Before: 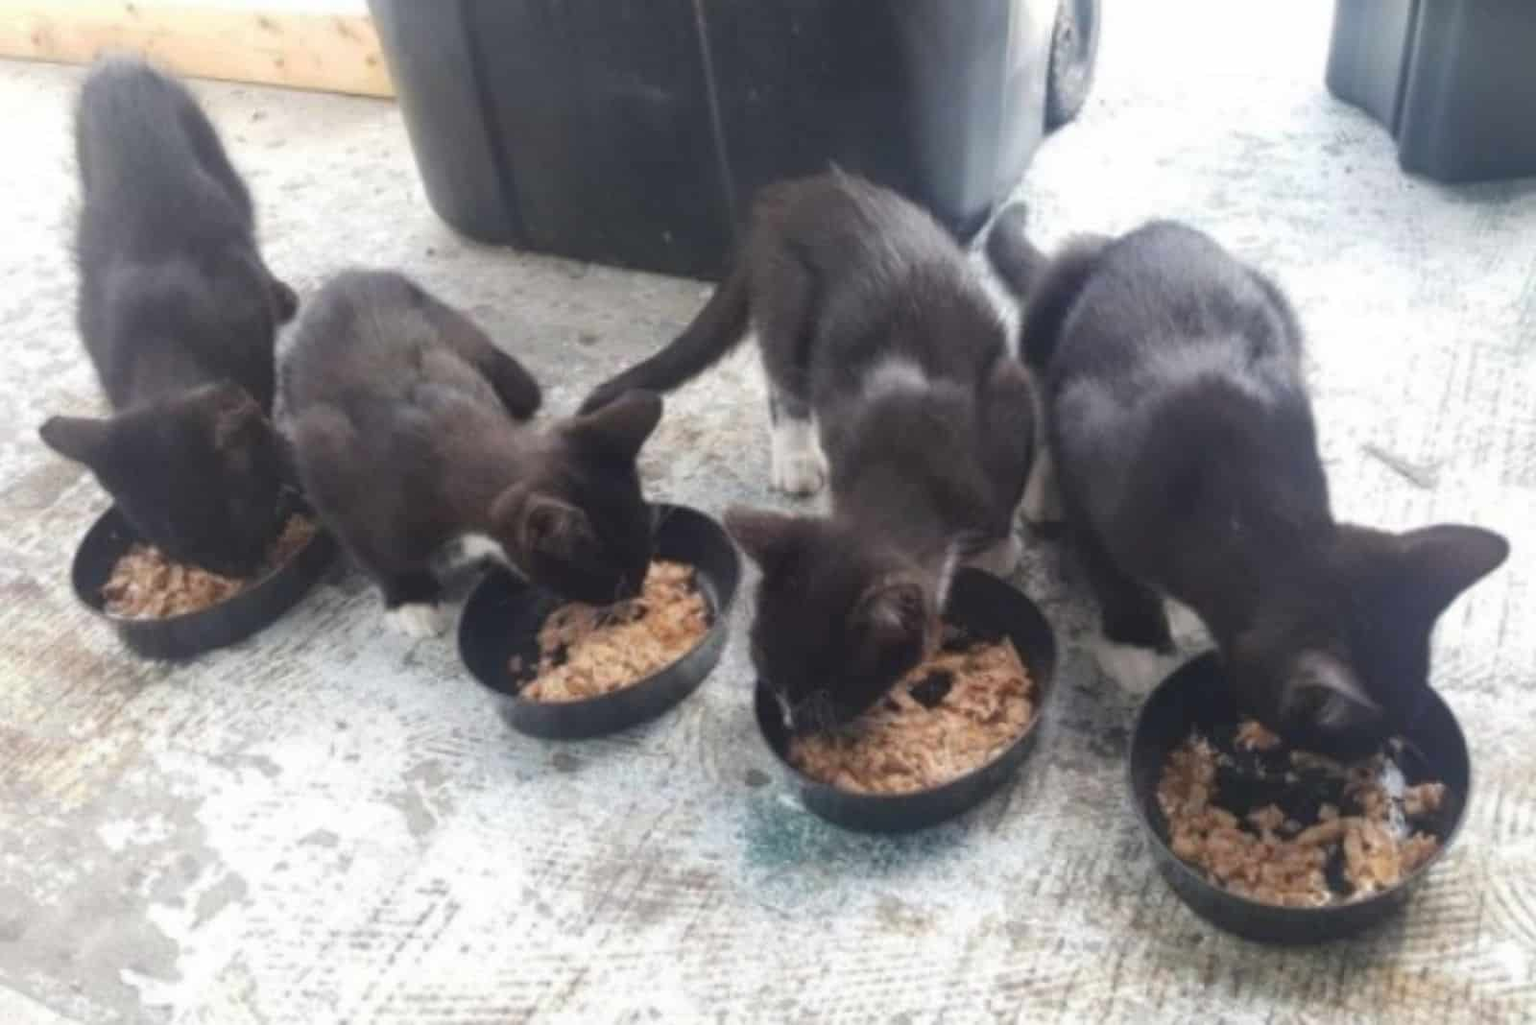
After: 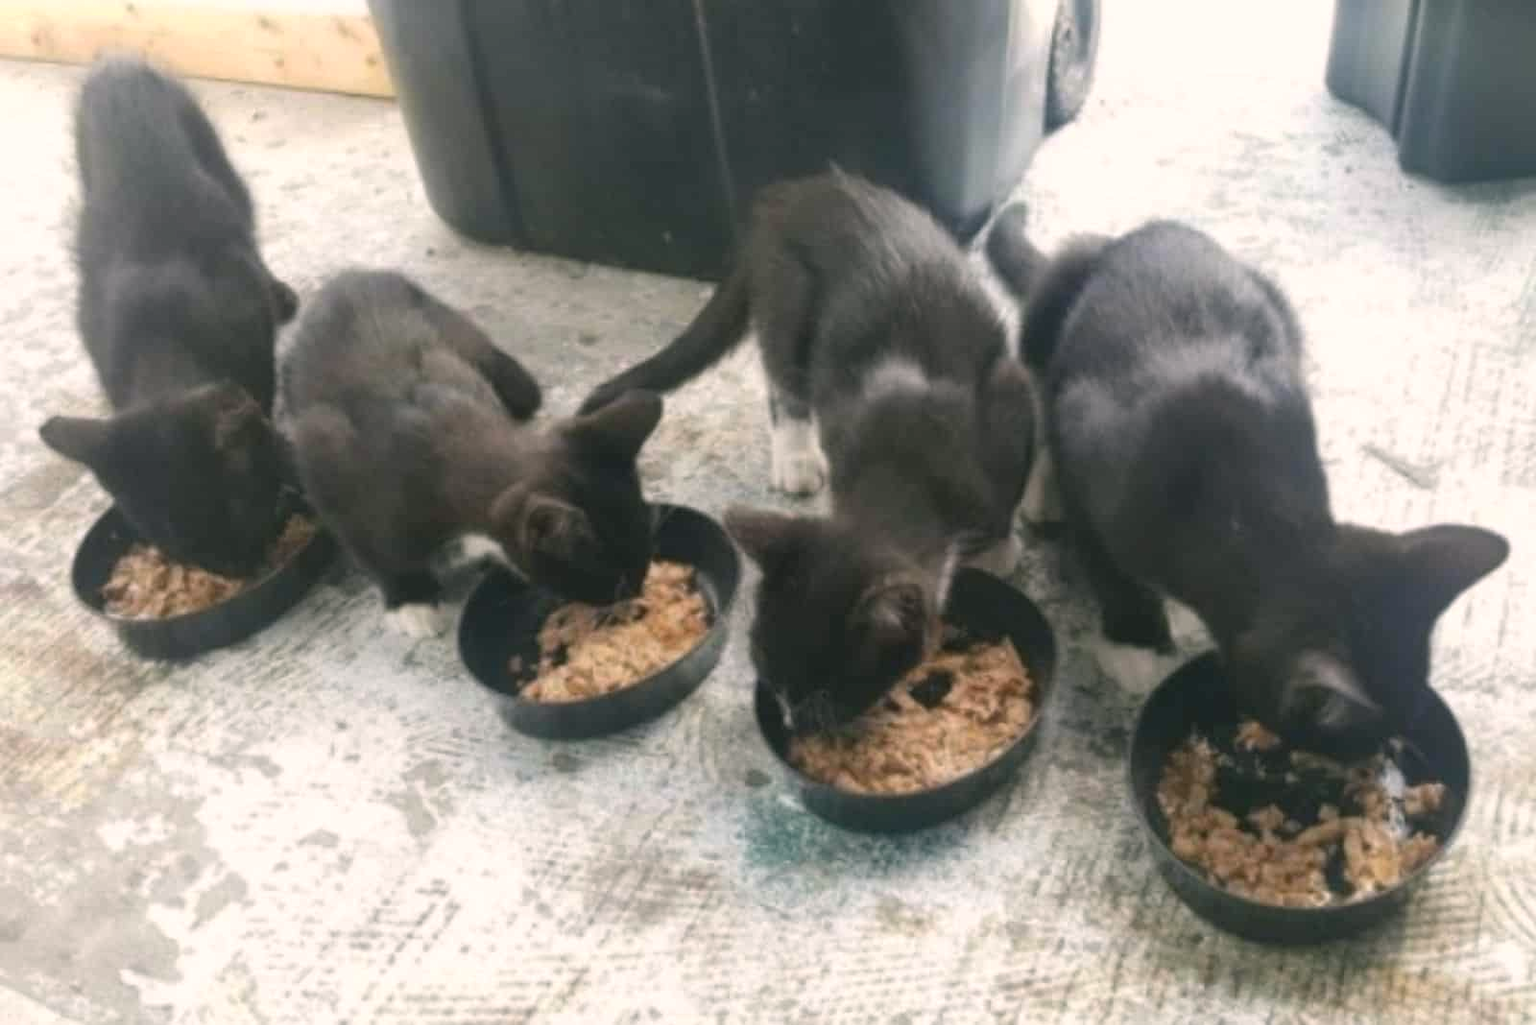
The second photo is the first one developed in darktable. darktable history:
color correction: highlights a* 3.97, highlights b* 4.99, shadows a* -7.14, shadows b* 4.57
